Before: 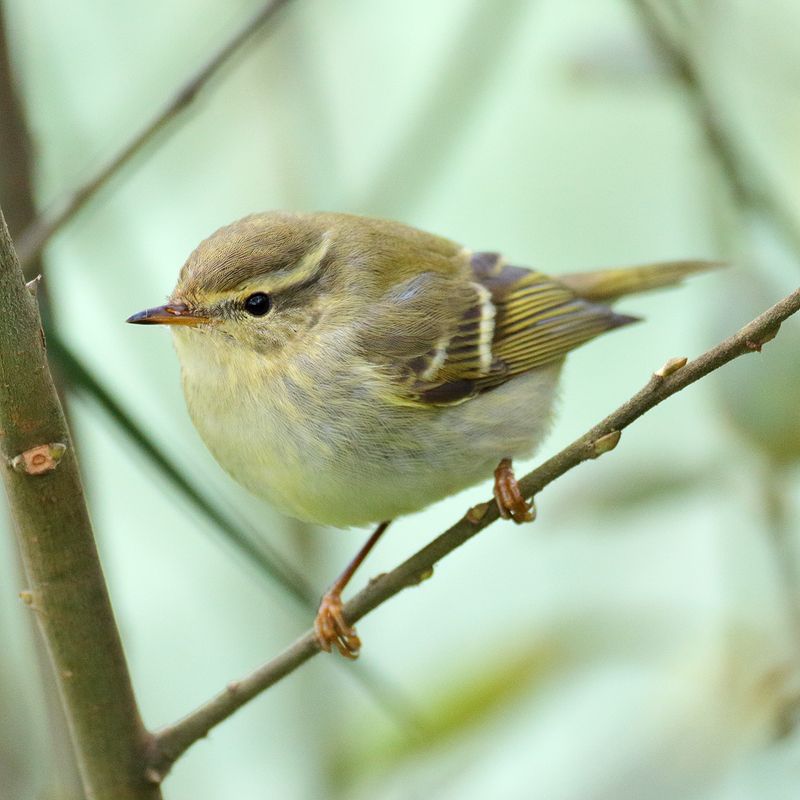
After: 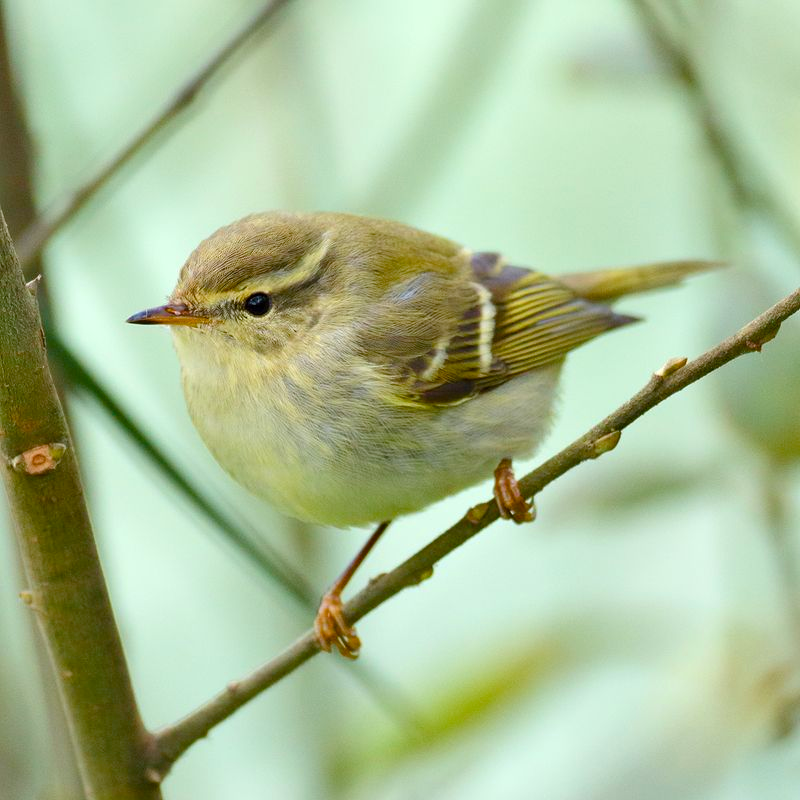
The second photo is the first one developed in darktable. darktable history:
color balance rgb: linear chroma grading › global chroma 14.906%, perceptual saturation grading › global saturation 0.339%, perceptual saturation grading › highlights -19.722%, perceptual saturation grading › shadows 19.619%, global vibrance 30.897%
